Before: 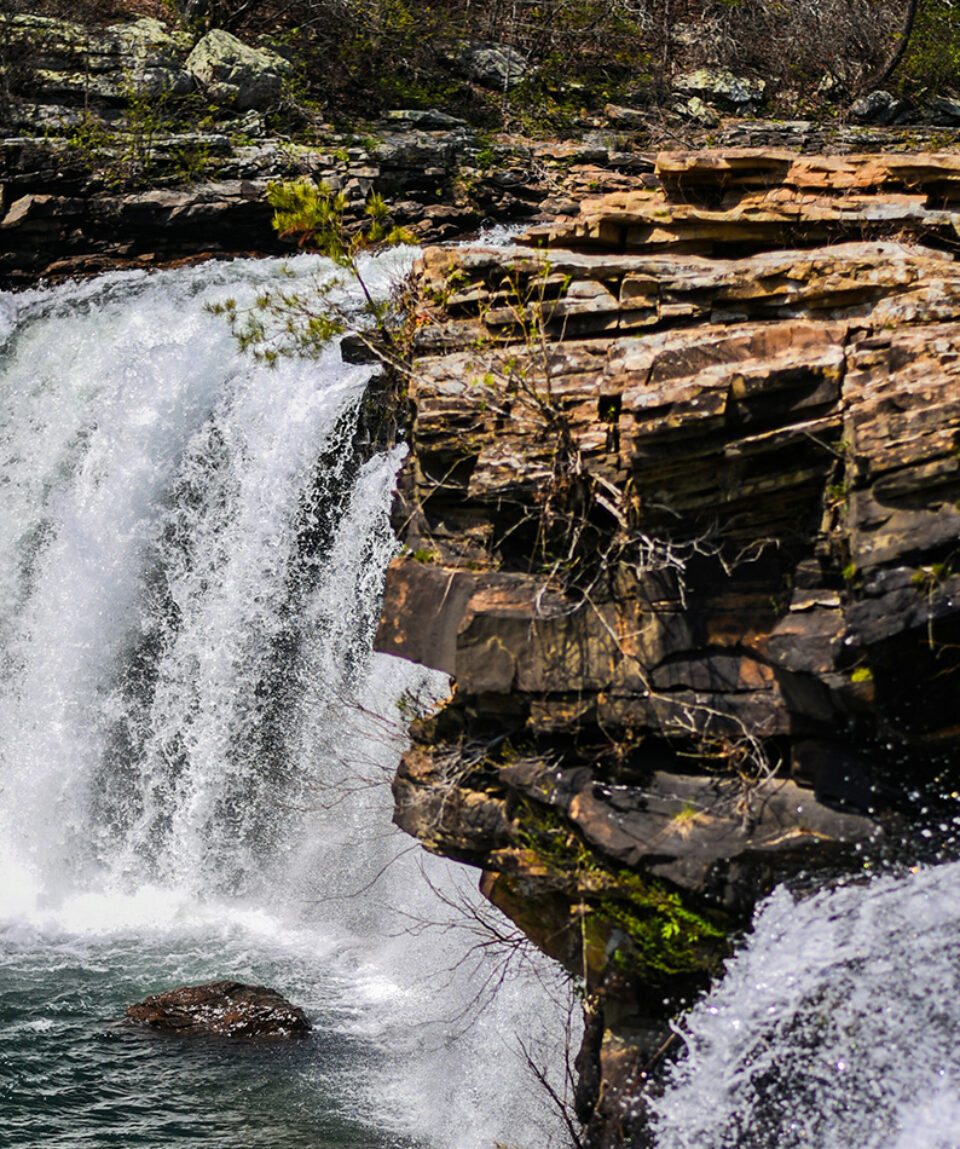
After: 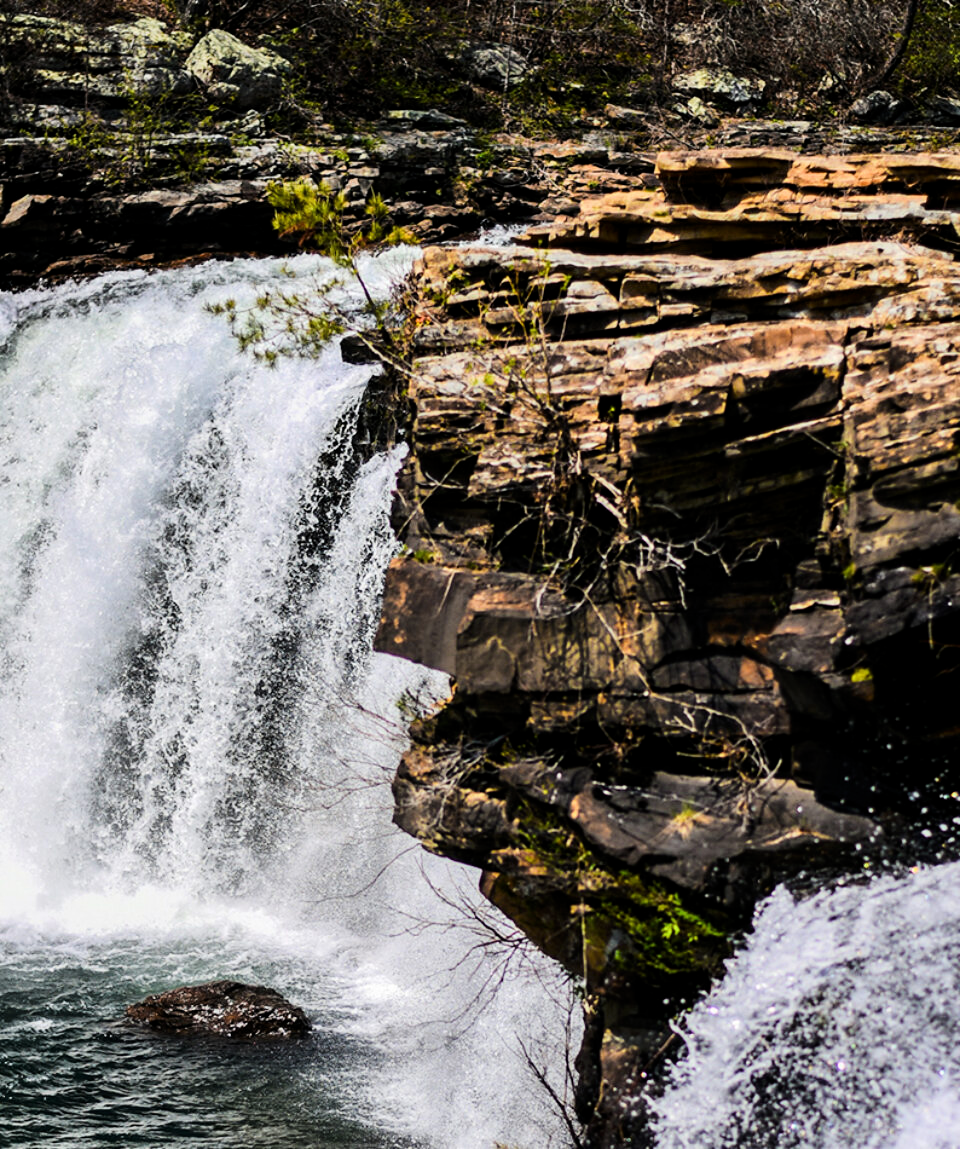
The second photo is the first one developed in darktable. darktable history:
tone curve: curves: ch0 [(0.021, 0) (0.104, 0.052) (0.496, 0.526) (0.737, 0.783) (1, 1)], color space Lab, linked channels, preserve colors none
shadows and highlights: shadows -30, highlights 30
white balance: emerald 1
